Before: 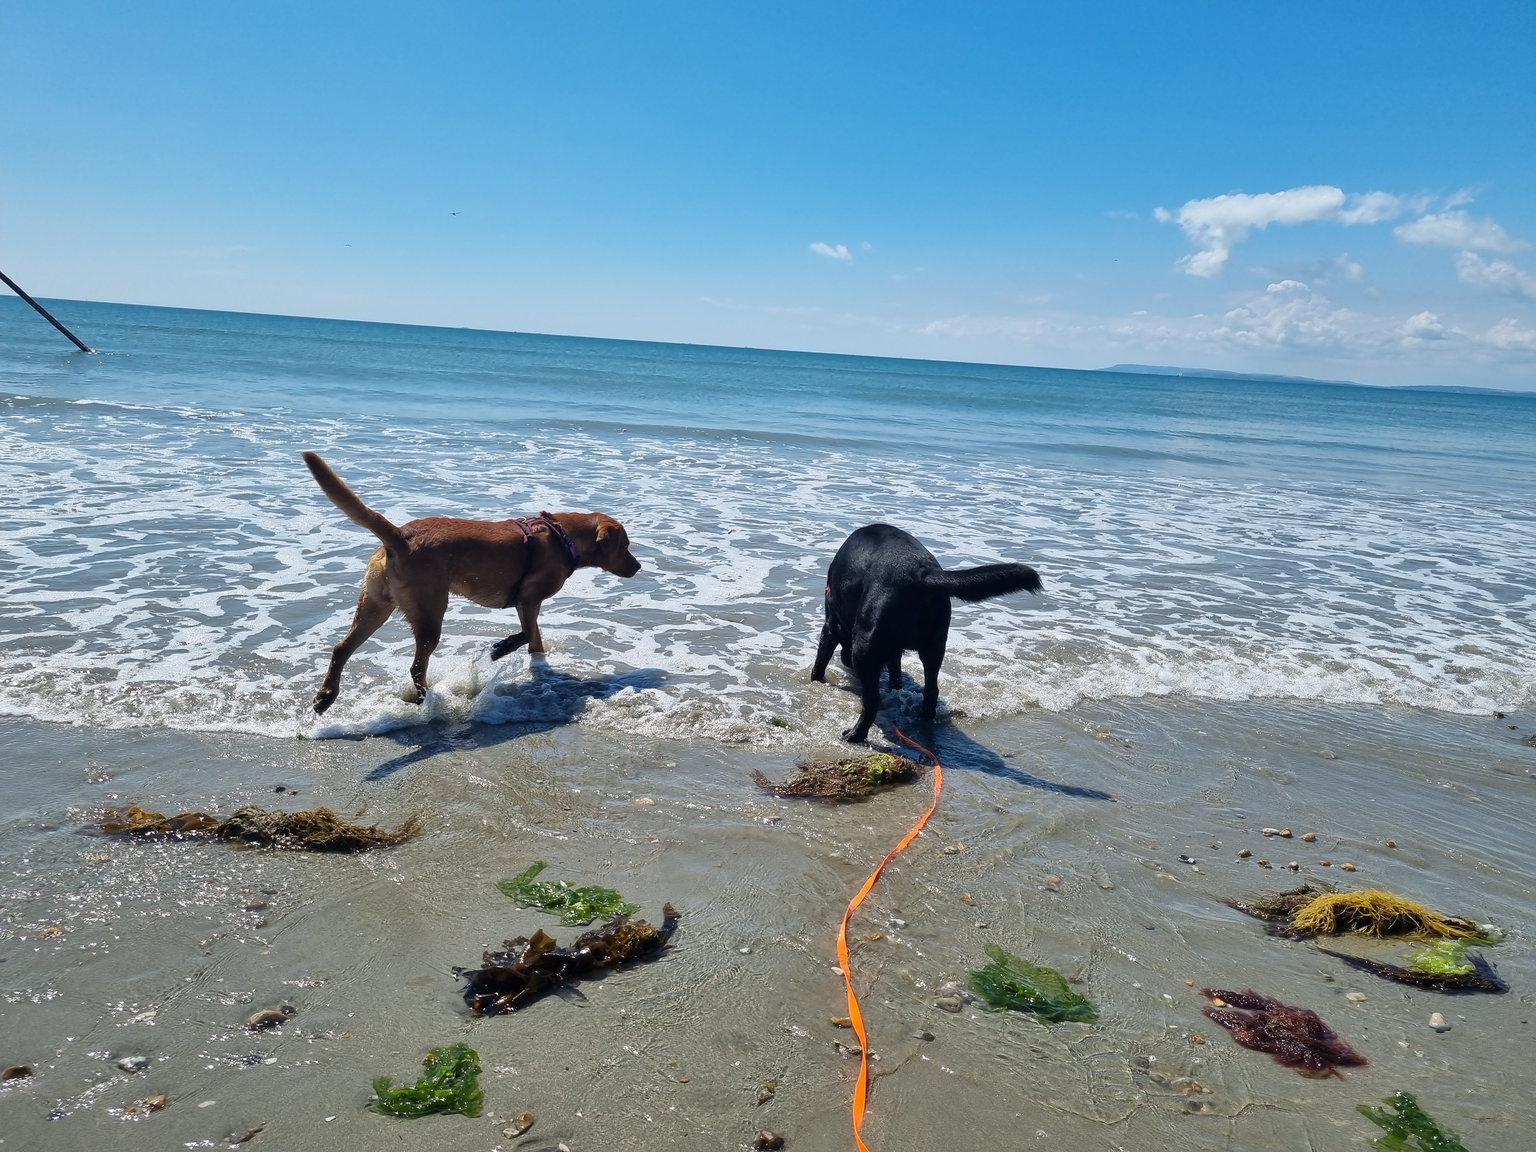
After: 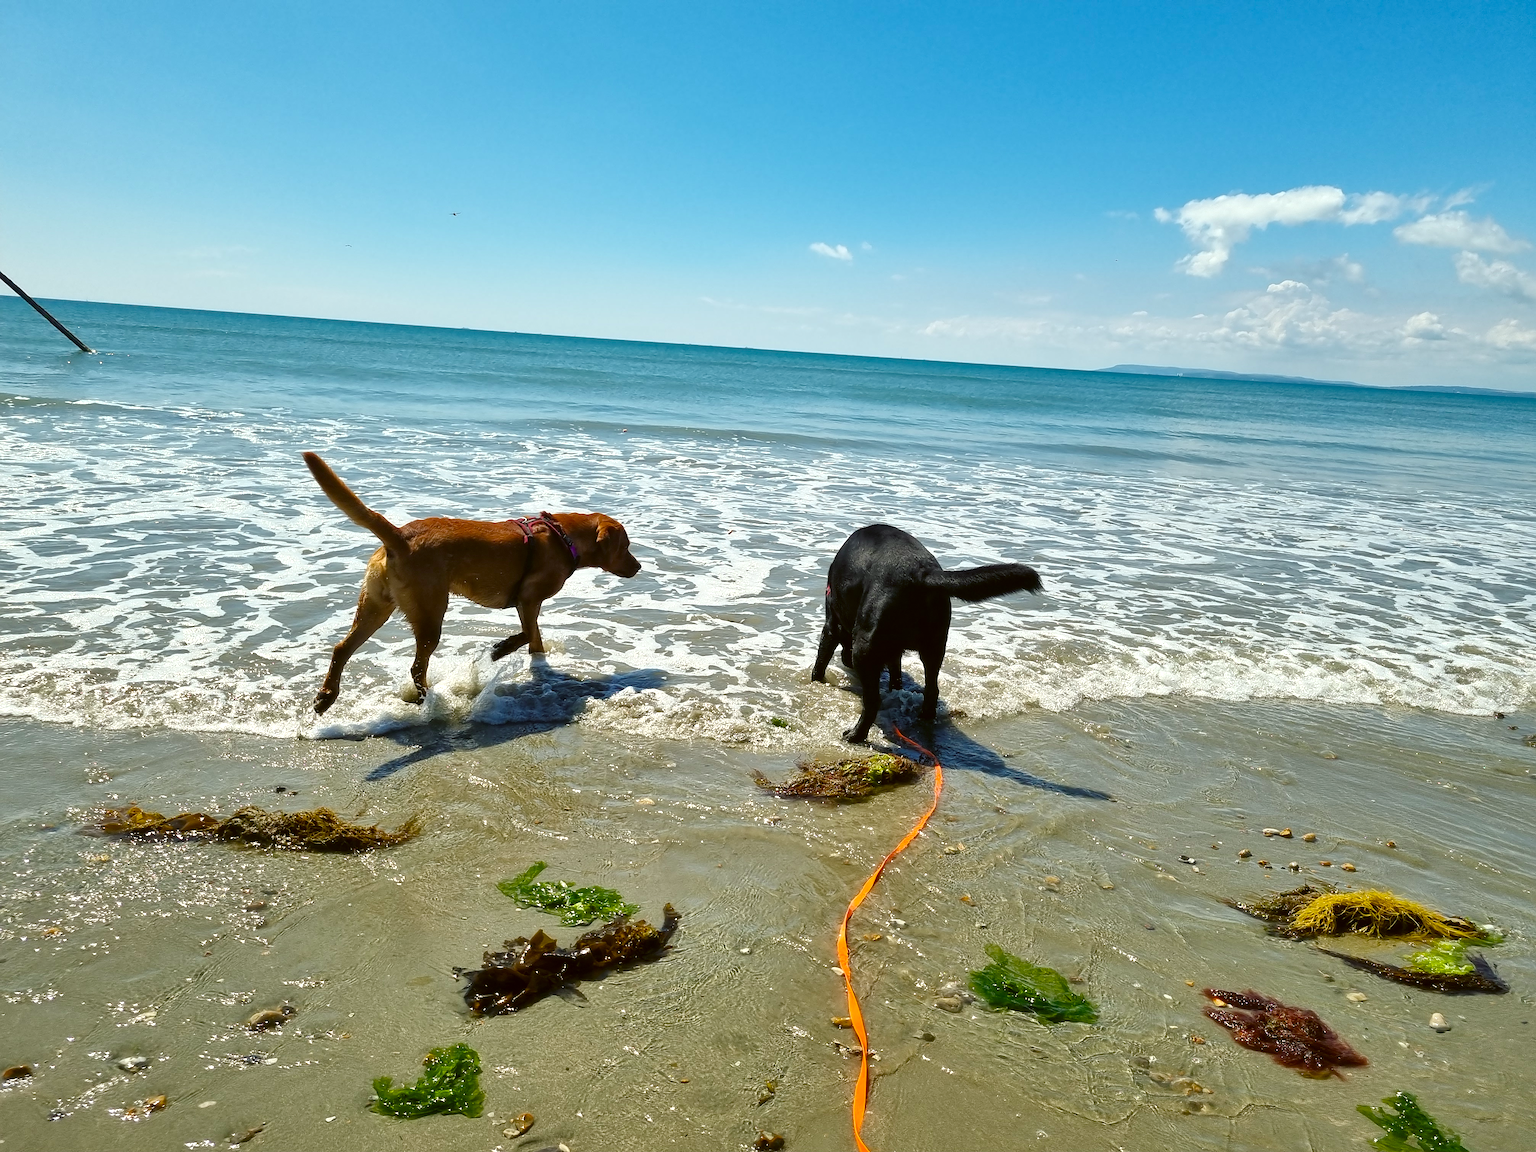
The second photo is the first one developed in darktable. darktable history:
color correction: highlights a* -1.29, highlights b* 10.28, shadows a* 0.219, shadows b* 19.36
color balance rgb: shadows lift › chroma 0.774%, shadows lift › hue 114.33°, perceptual saturation grading › global saturation 20%, perceptual saturation grading › highlights -25.819%, perceptual saturation grading › shadows 50.112%, perceptual brilliance grading › global brilliance 2.445%, perceptual brilliance grading › highlights 8.378%, perceptual brilliance grading › shadows -3.51%, global vibrance 20%
